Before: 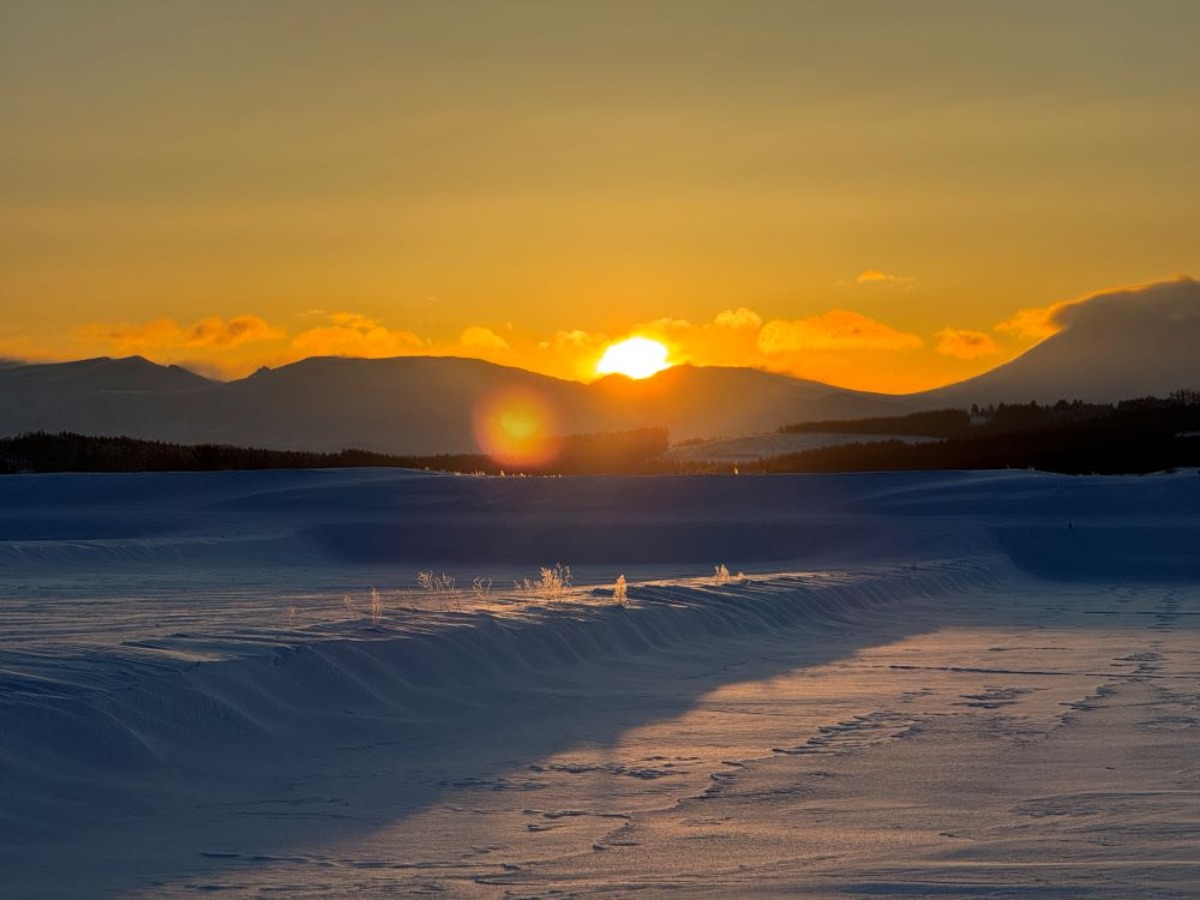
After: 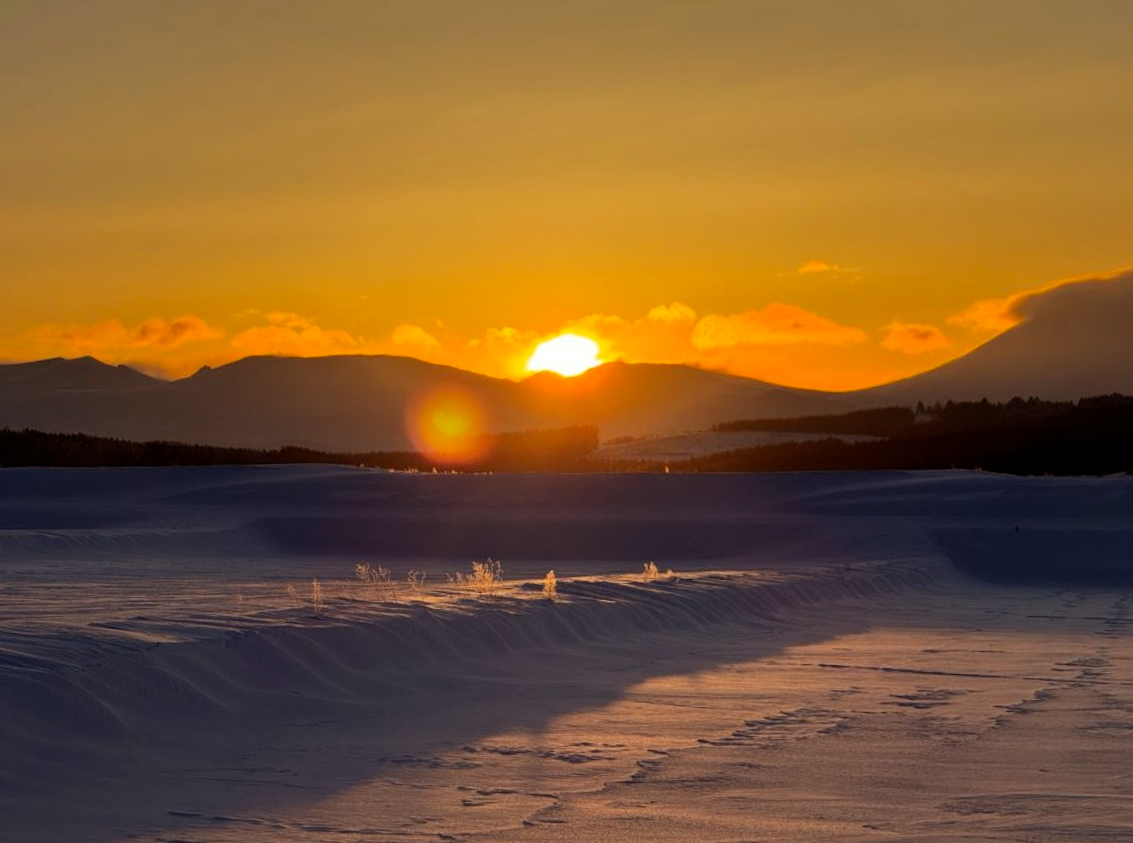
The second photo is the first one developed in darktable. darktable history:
rgb levels: mode RGB, independent channels, levels [[0, 0.5, 1], [0, 0.521, 1], [0, 0.536, 1]]
rotate and perspective: rotation 0.062°, lens shift (vertical) 0.115, lens shift (horizontal) -0.133, crop left 0.047, crop right 0.94, crop top 0.061, crop bottom 0.94
